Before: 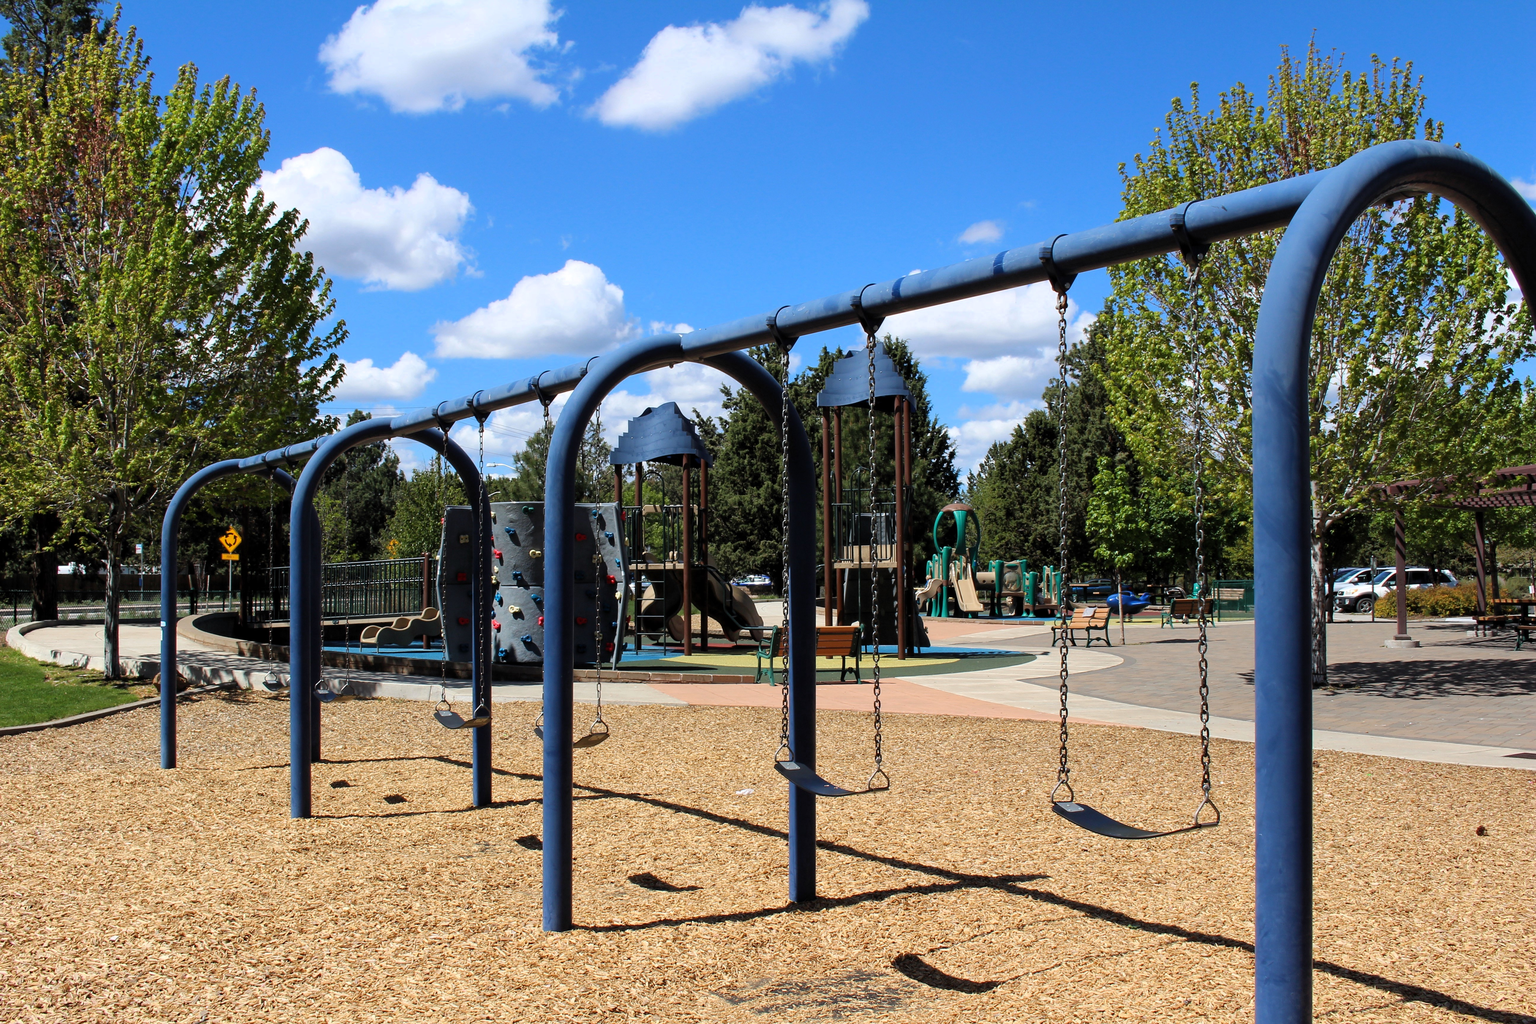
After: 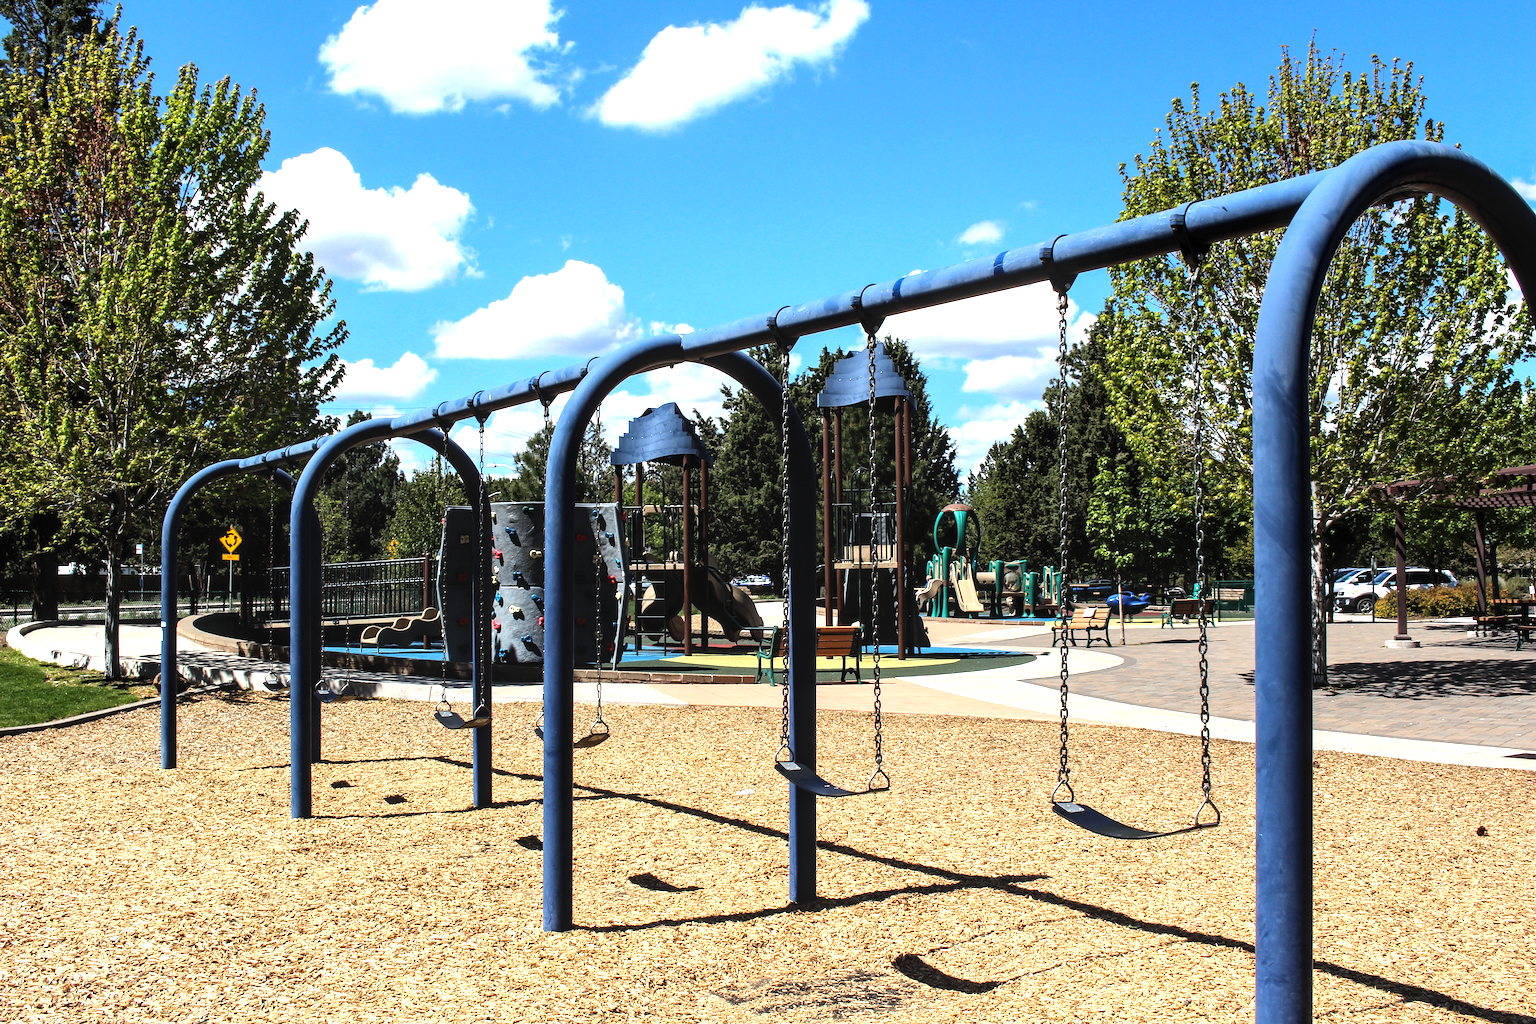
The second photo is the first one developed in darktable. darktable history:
tone equalizer: -8 EV -1.08 EV, -7 EV -1.01 EV, -6 EV -0.867 EV, -5 EV -0.578 EV, -3 EV 0.578 EV, -2 EV 0.867 EV, -1 EV 1.01 EV, +0 EV 1.08 EV, edges refinement/feathering 500, mask exposure compensation -1.57 EV, preserve details no
local contrast: on, module defaults
